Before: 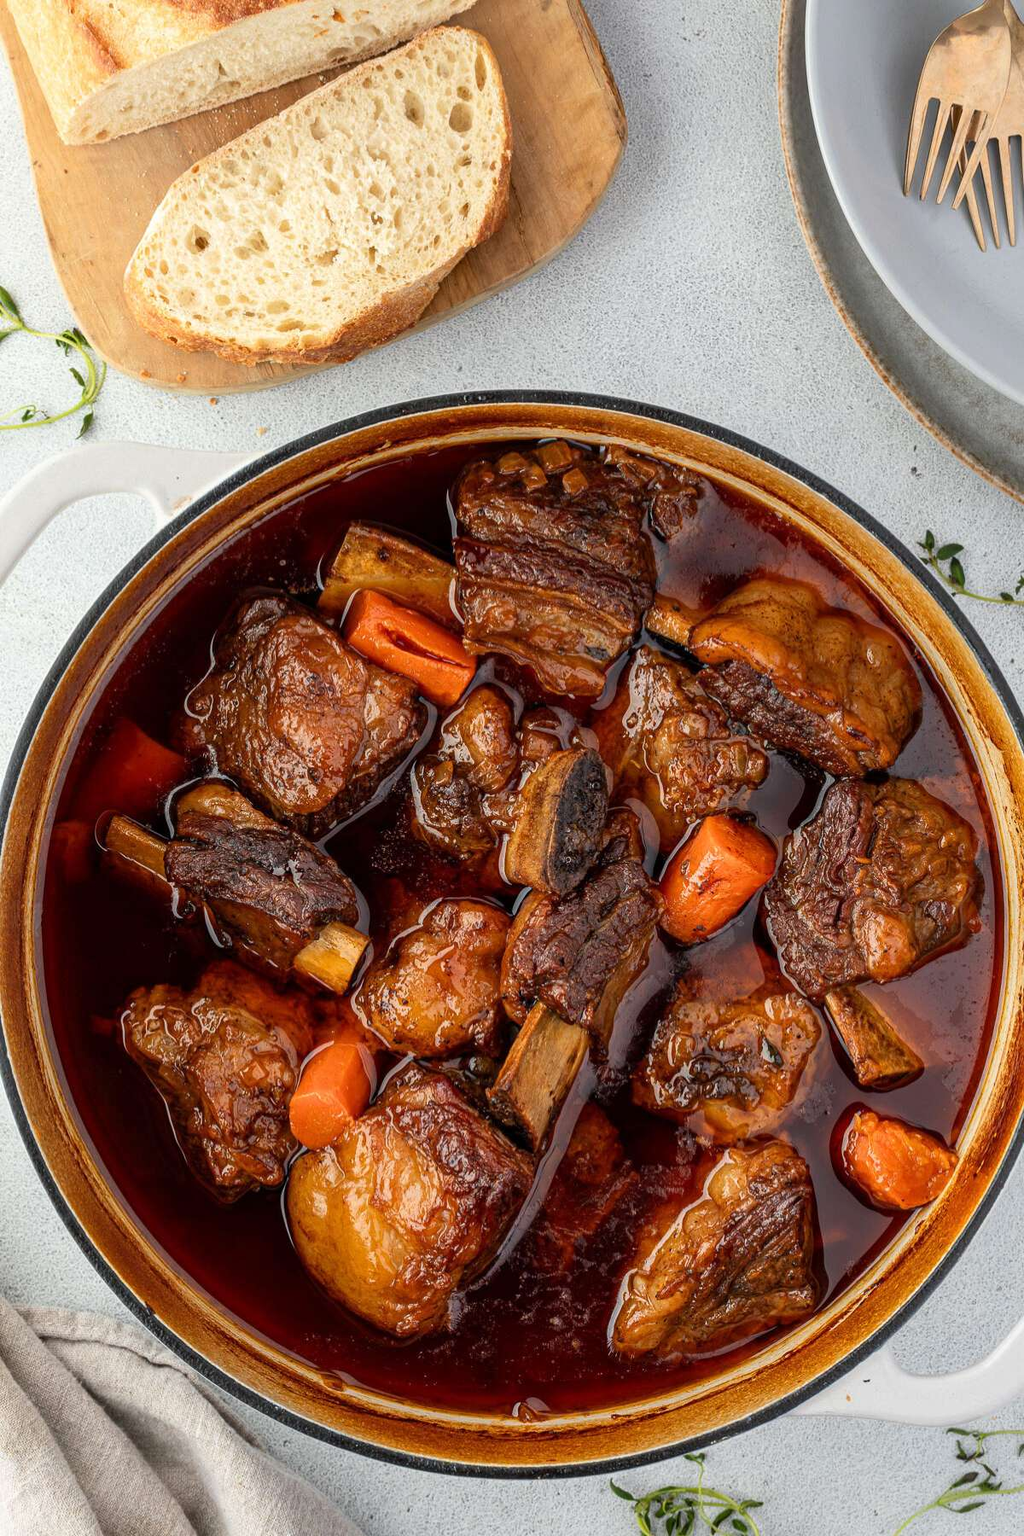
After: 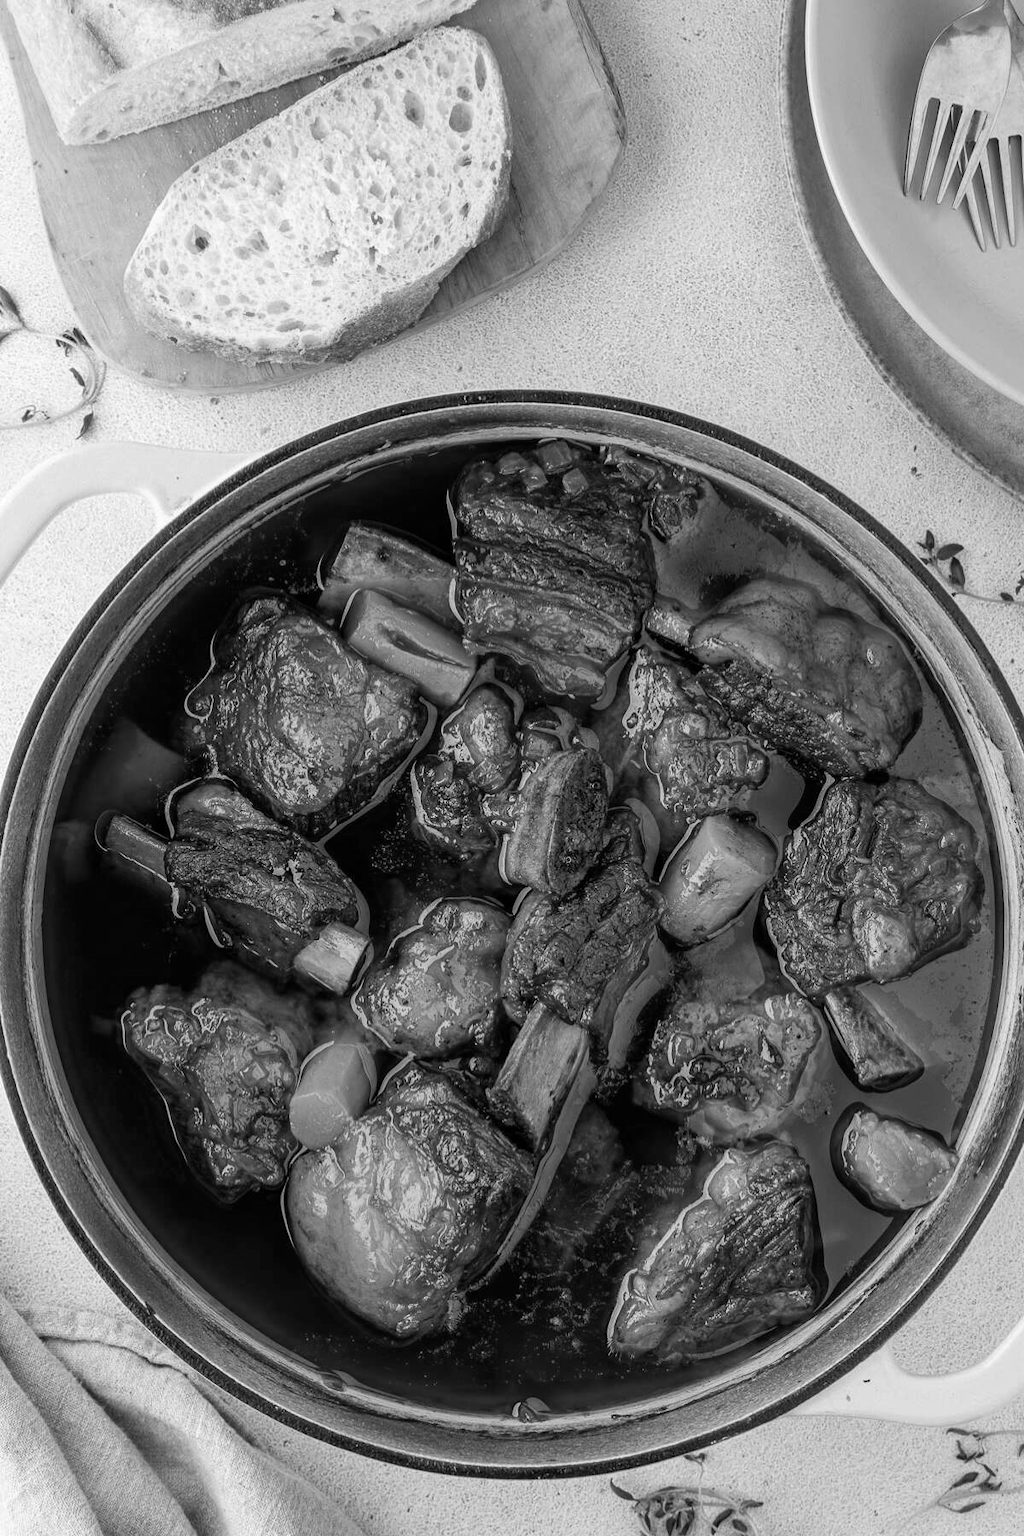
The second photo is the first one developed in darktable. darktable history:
monochrome: on, module defaults
color balance rgb: perceptual saturation grading › global saturation 25%, global vibrance 10%
